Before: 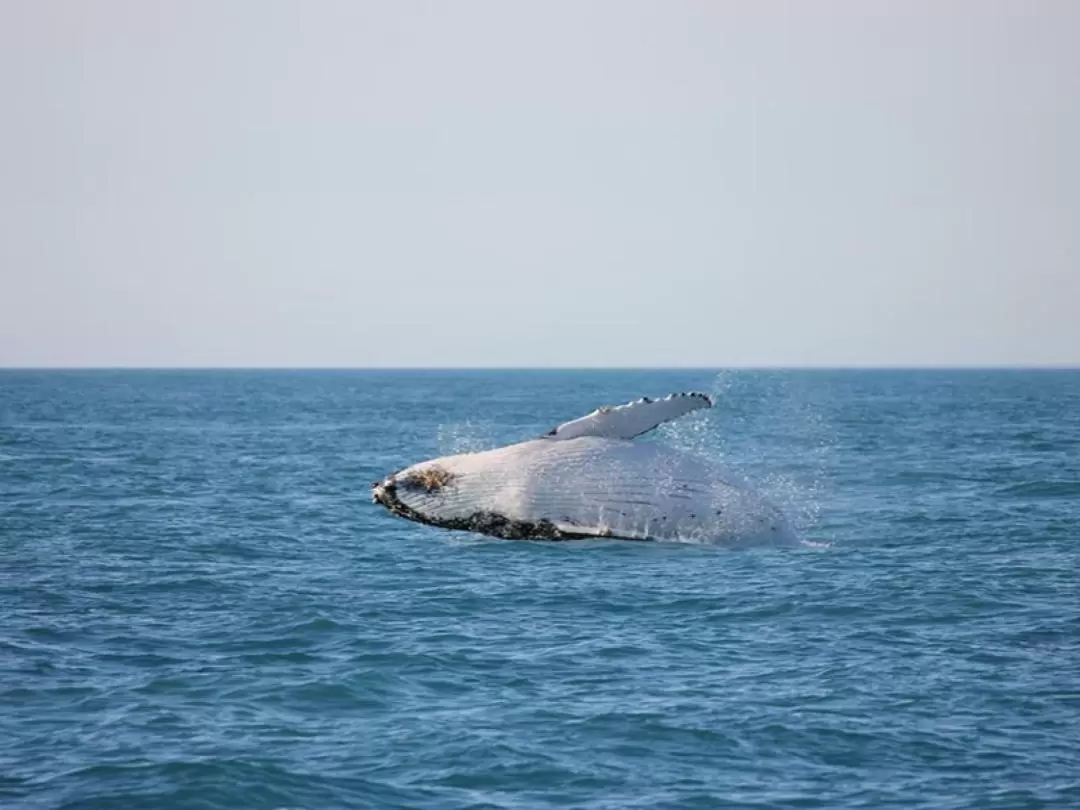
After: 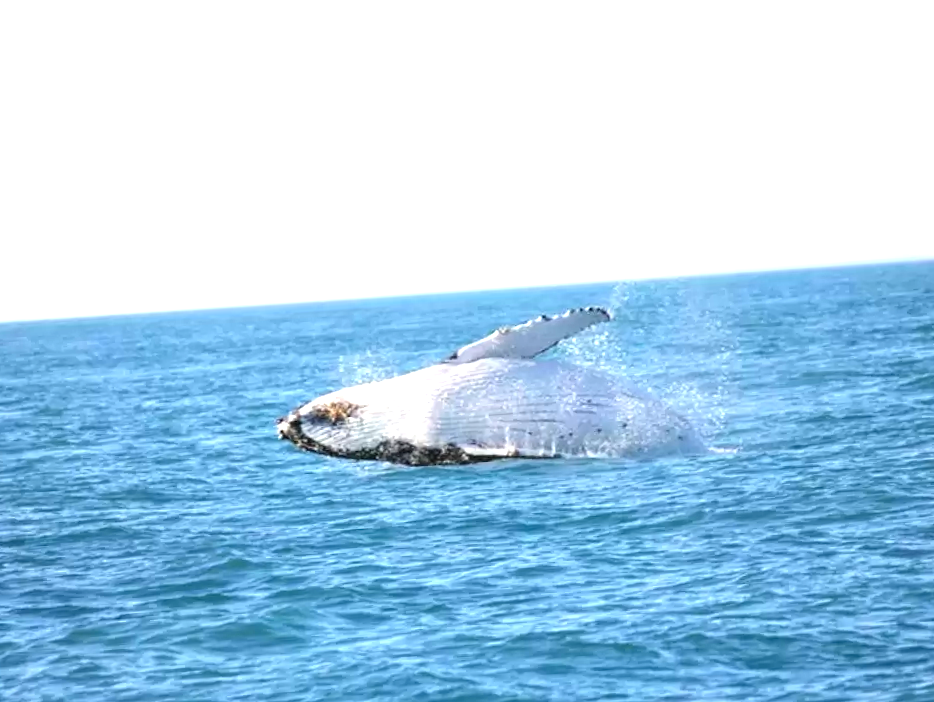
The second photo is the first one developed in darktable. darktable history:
crop and rotate: angle 3.86°, left 5.889%, top 5.719%
local contrast: highlights 100%, shadows 98%, detail 119%, midtone range 0.2
exposure: black level correction -0.002, exposure 1.109 EV, compensate exposure bias true, compensate highlight preservation false
contrast brightness saturation: saturation 0.101
